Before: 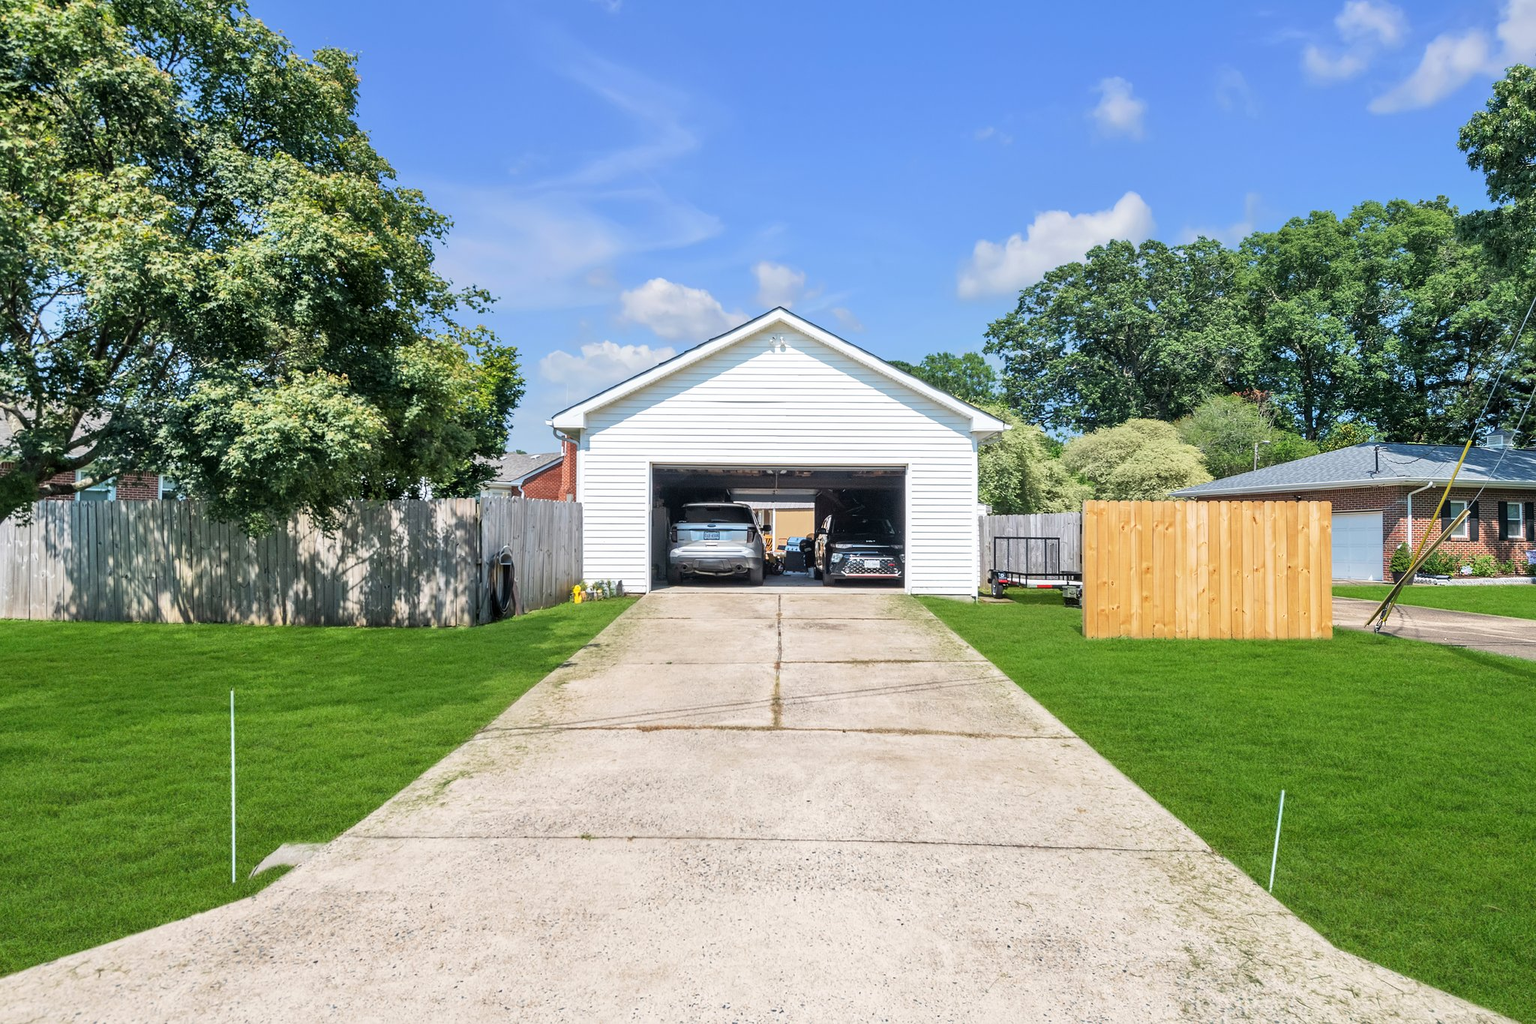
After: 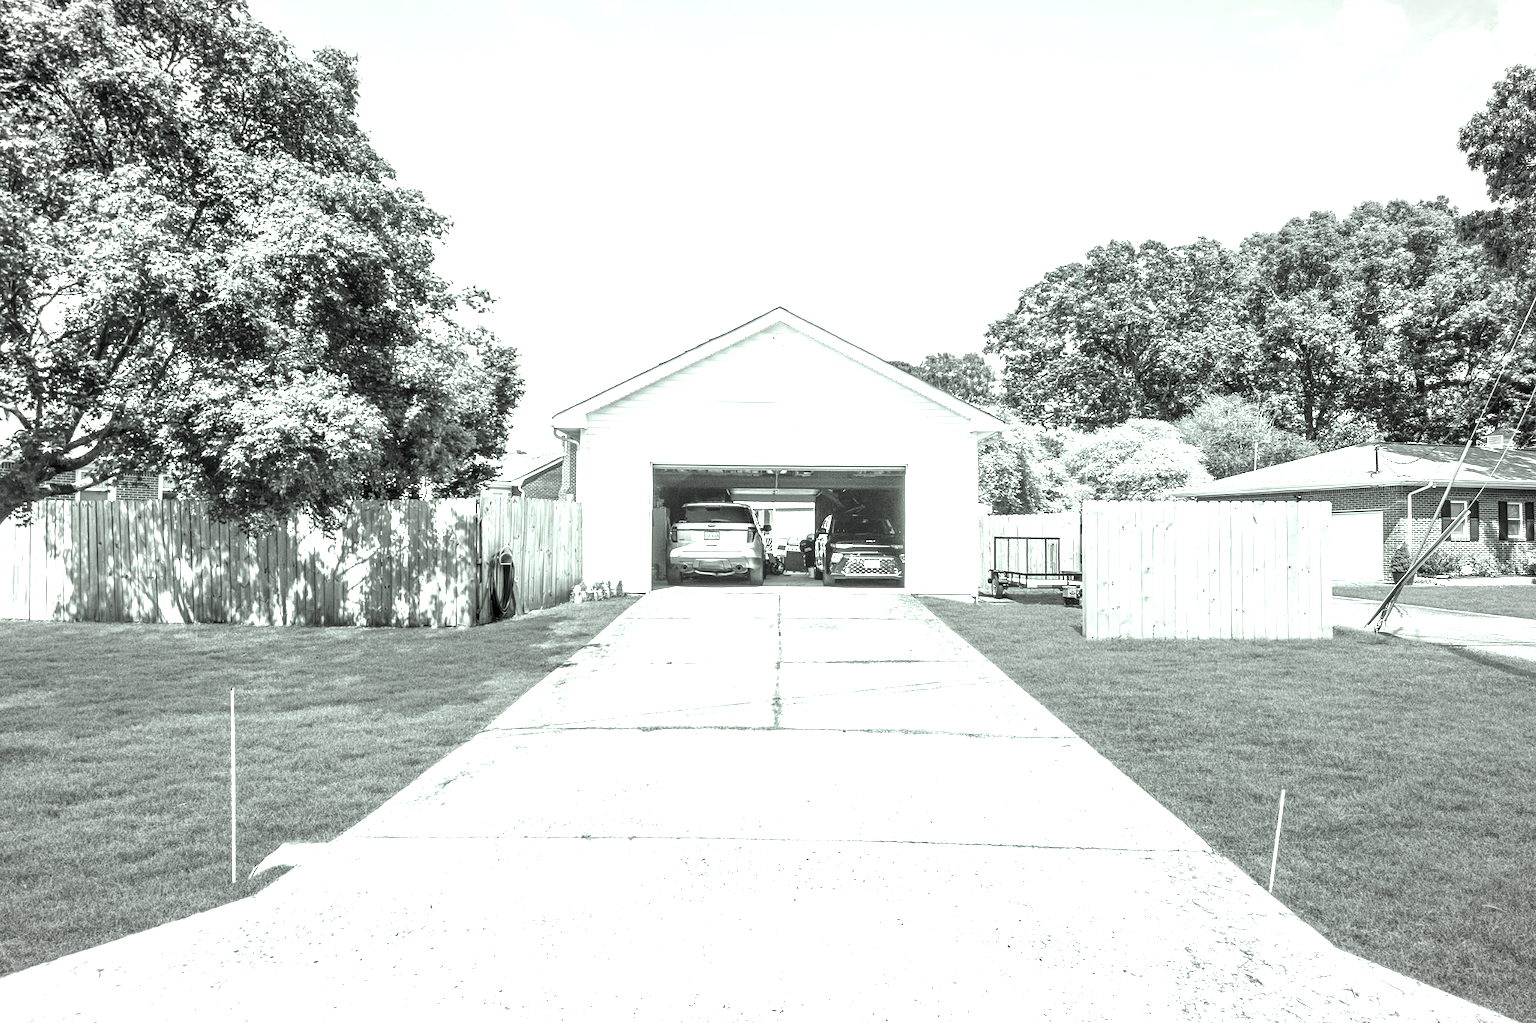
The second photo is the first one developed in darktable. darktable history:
exposure: exposure 0.196 EV, compensate exposure bias true, compensate highlight preservation false
color calibration: output gray [0.22, 0.42, 0.37, 0], x 0.33, y 0.344, temperature 5663.14 K
local contrast: detail 130%
color correction: highlights a* -7.86, highlights b* 3.27
vignetting: brightness -0.147, center (-0.032, -0.035), automatic ratio true
